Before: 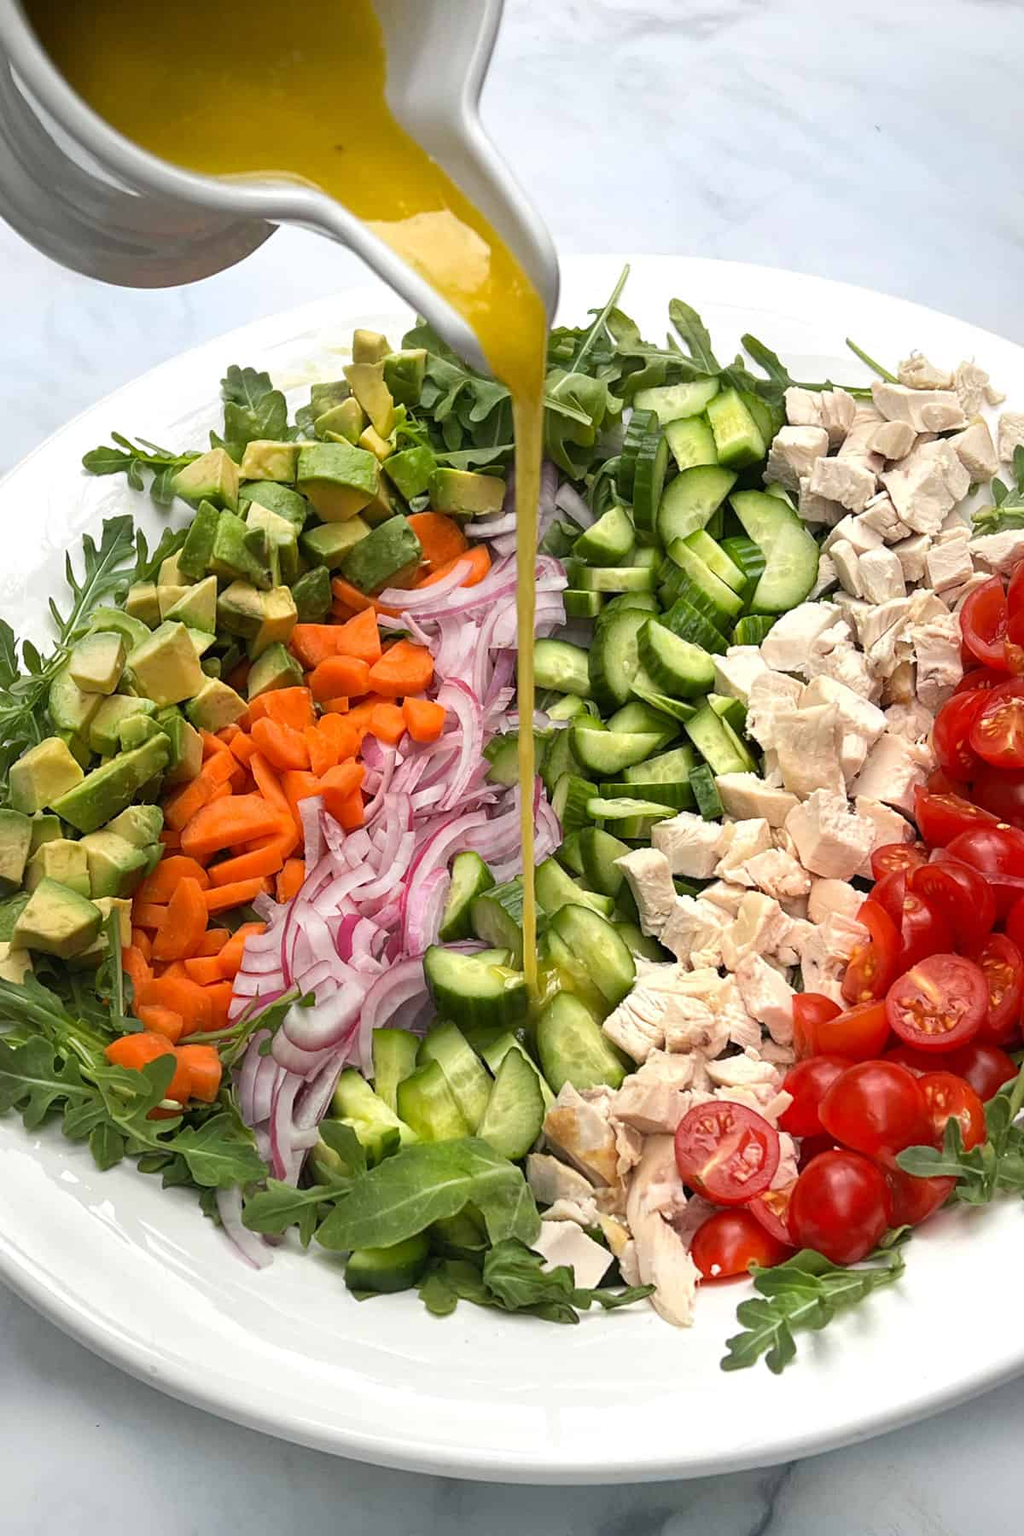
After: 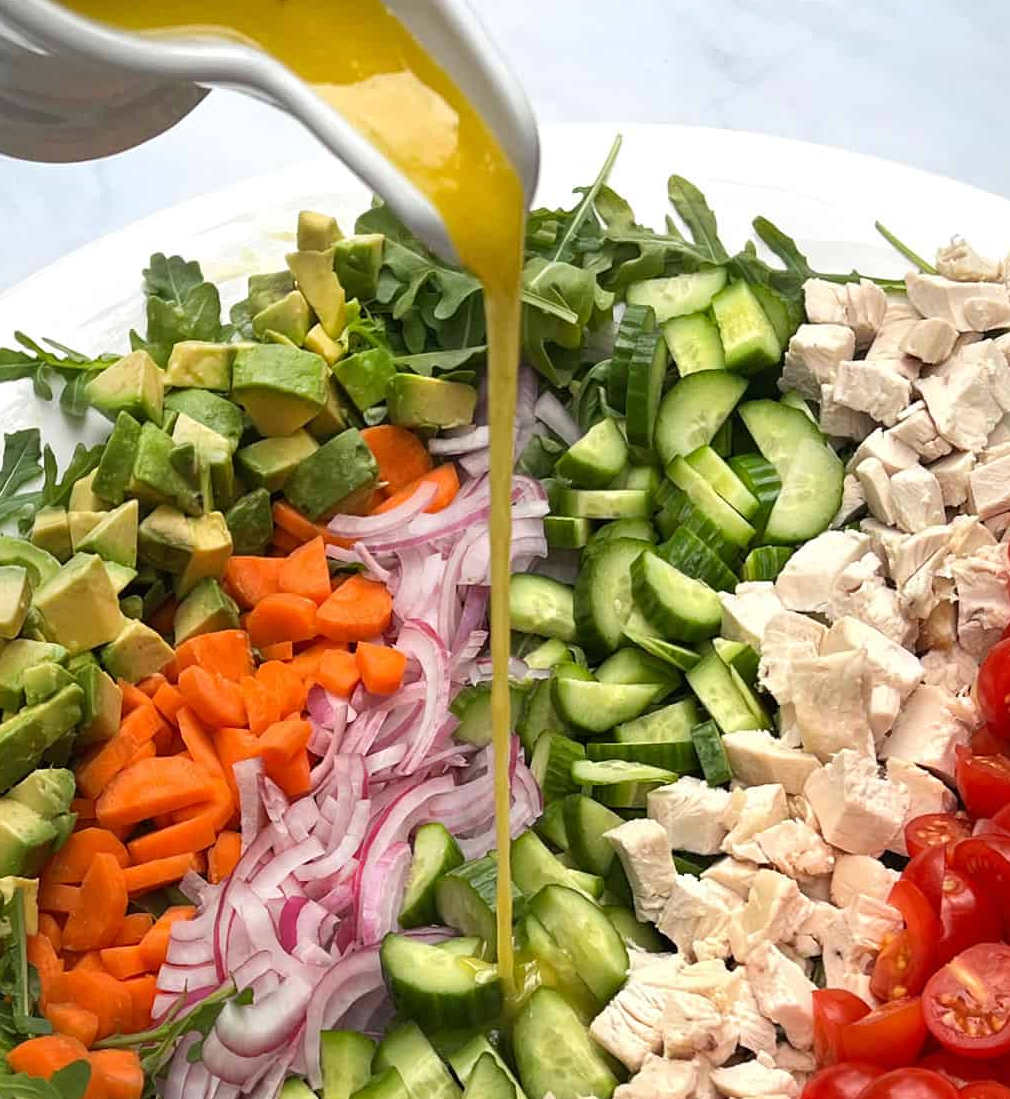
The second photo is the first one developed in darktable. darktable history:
crop and rotate: left 9.699%, top 9.749%, right 6.124%, bottom 29.149%
